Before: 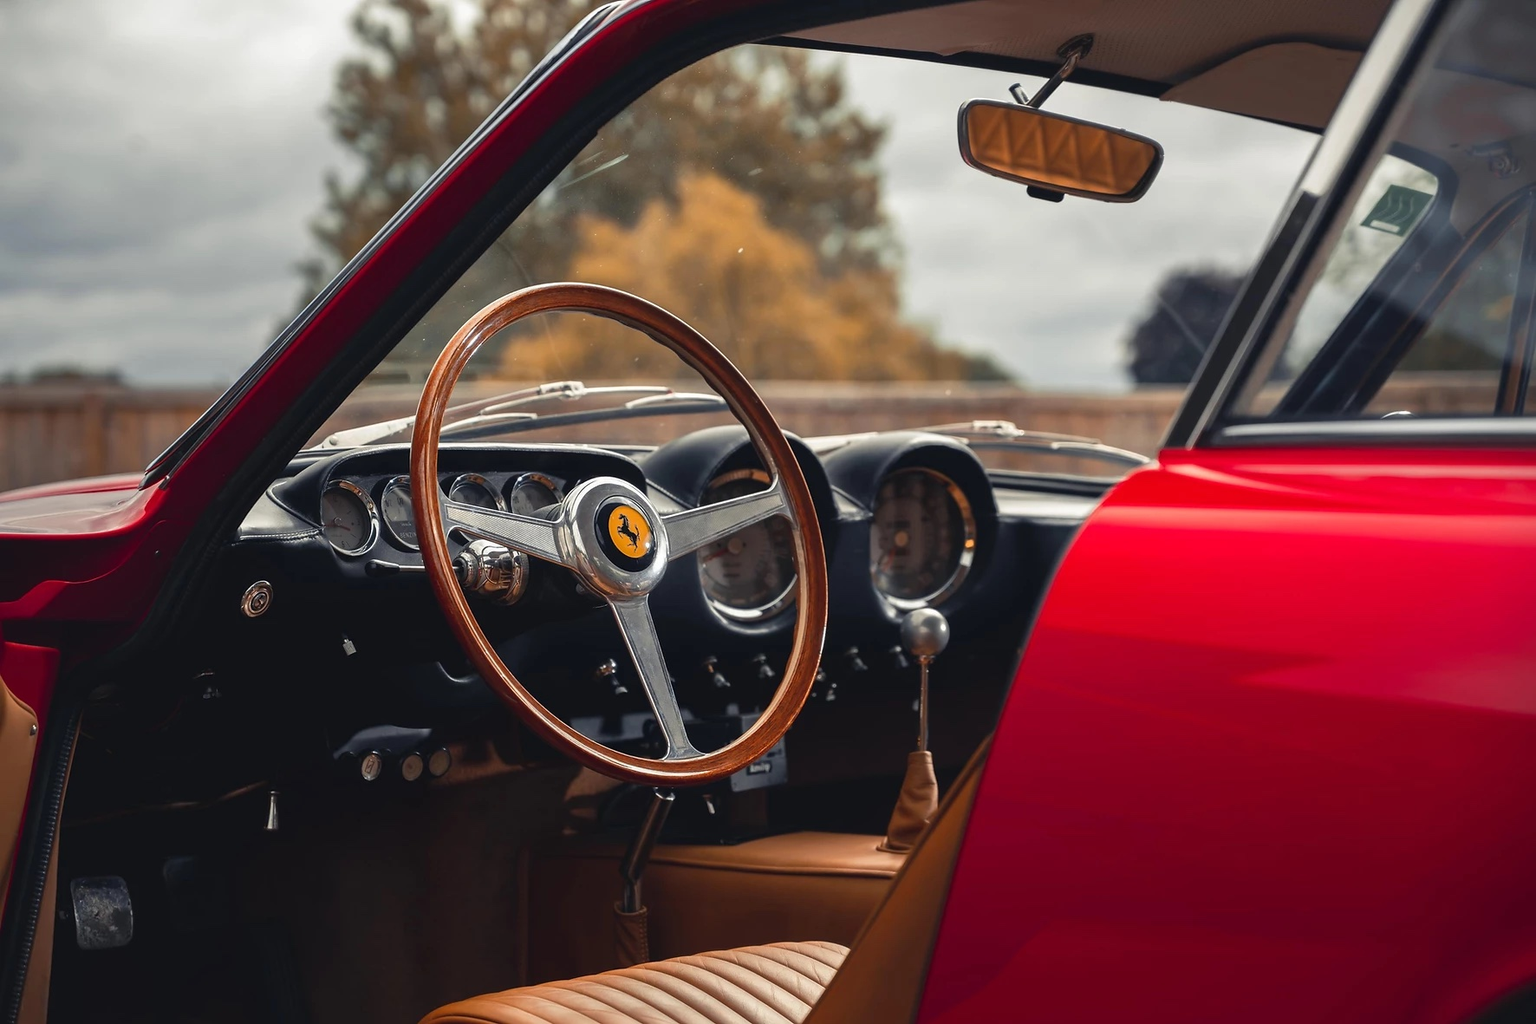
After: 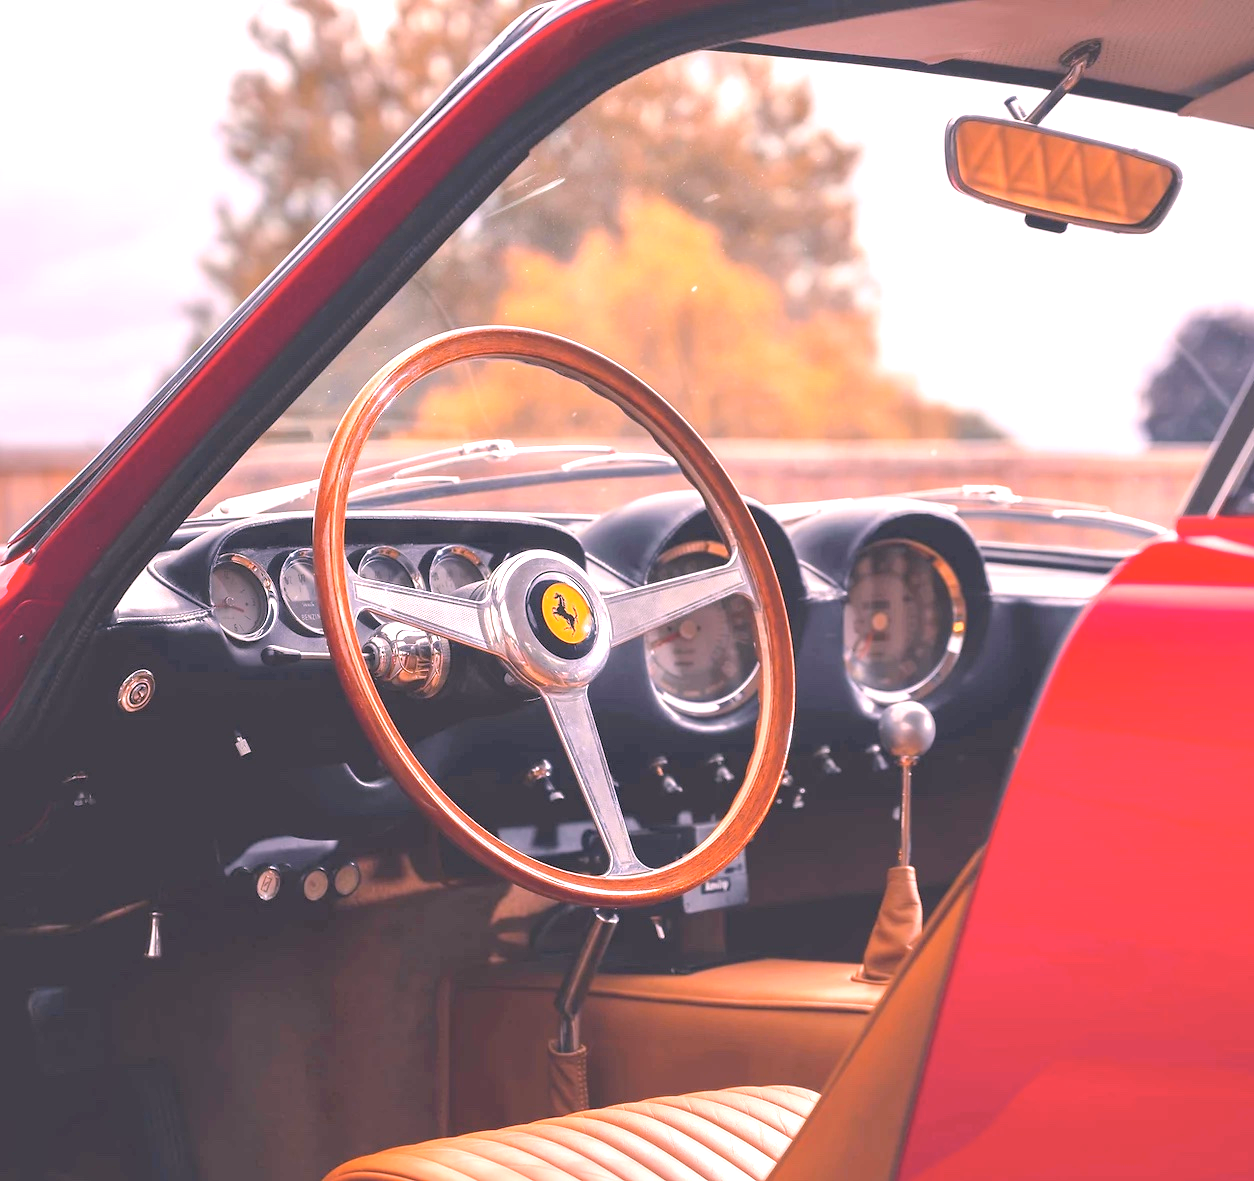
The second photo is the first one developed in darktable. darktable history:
exposure: black level correction 0, exposure 1.1 EV, compensate exposure bias true, compensate highlight preservation false
contrast brightness saturation: brightness 0.28
crop and rotate: left 9.061%, right 20.142%
white balance: red 1.188, blue 1.11
